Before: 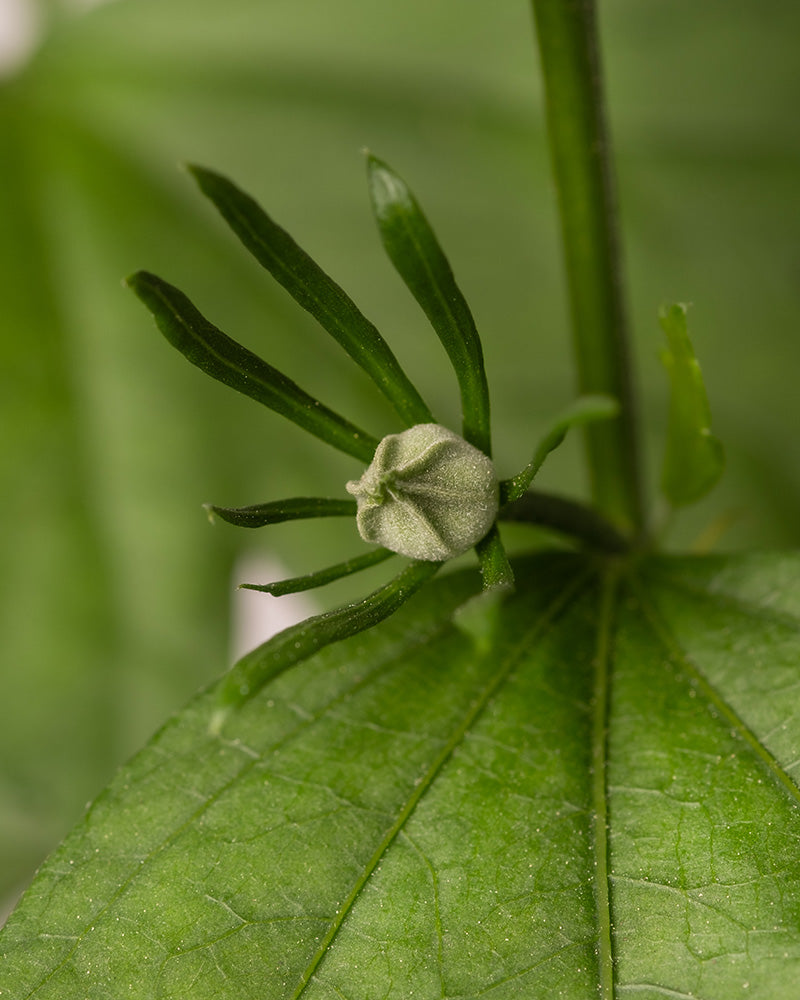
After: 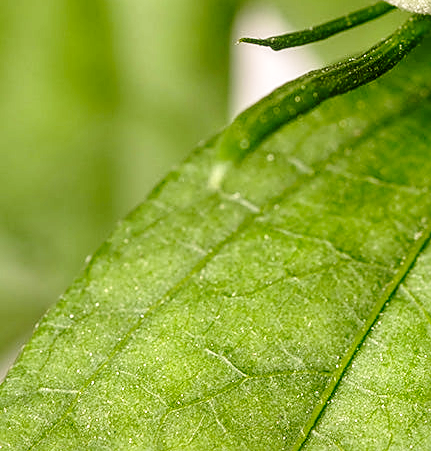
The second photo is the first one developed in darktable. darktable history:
crop and rotate: top 54.606%, right 46.065%, bottom 0.201%
base curve: curves: ch0 [(0, 0) (0.028, 0.03) (0.121, 0.232) (0.46, 0.748) (0.859, 0.968) (1, 1)], exposure shift 0.01, preserve colors none
sharpen: on, module defaults
local contrast: highlights 61%, detail 143%, midtone range 0.426
